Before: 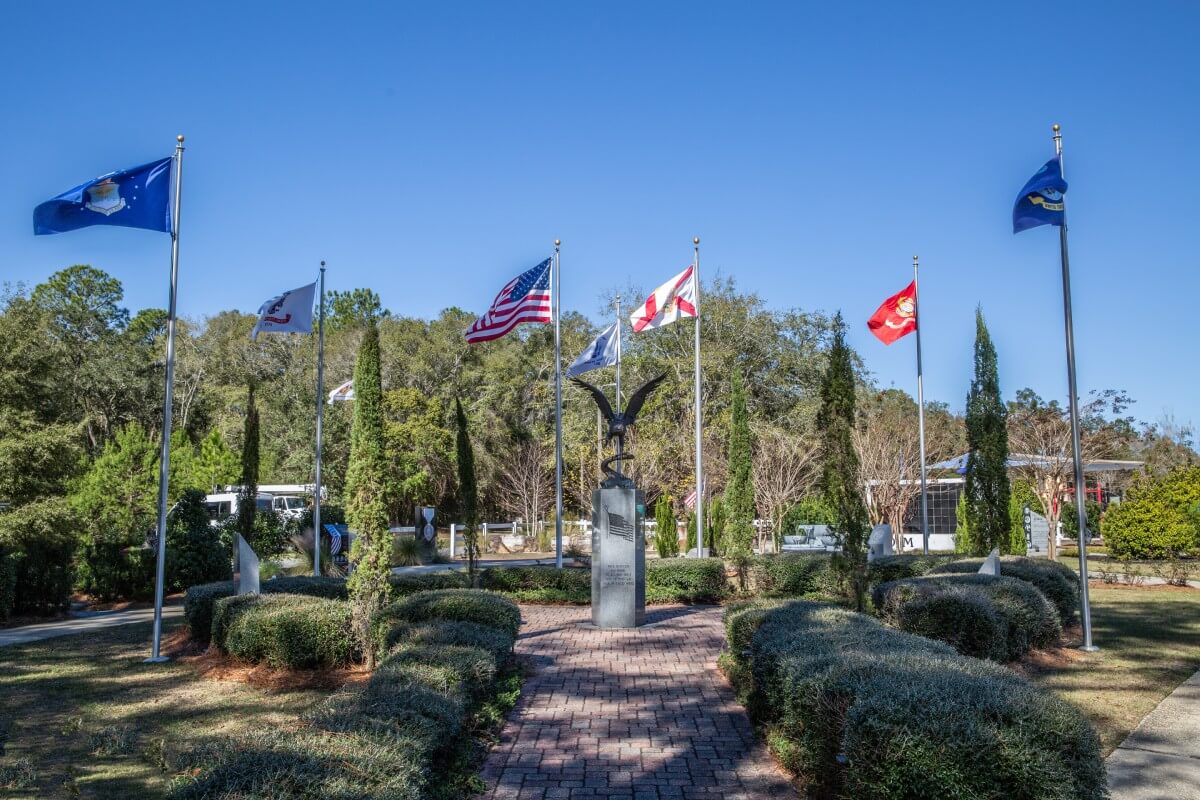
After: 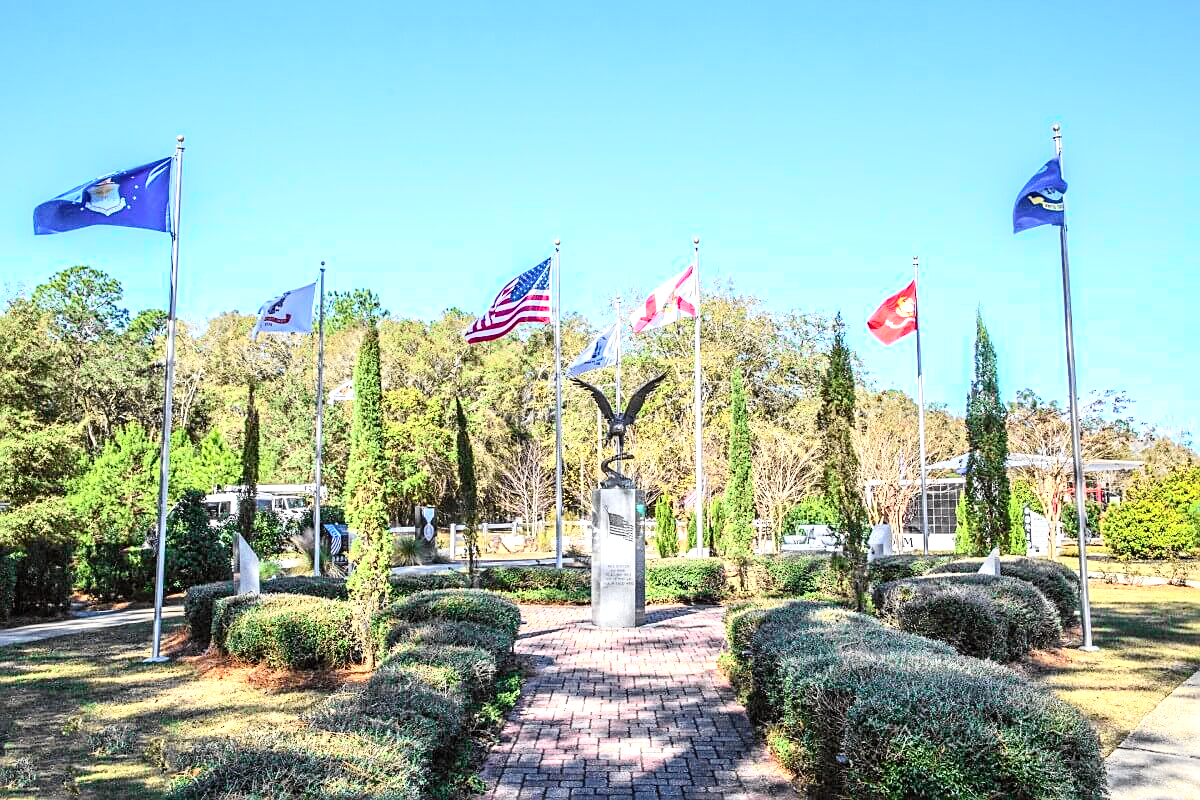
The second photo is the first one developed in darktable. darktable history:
exposure: black level correction 0, exposure 1.199 EV, compensate exposure bias true, compensate highlight preservation false
tone curve: curves: ch0 [(0, 0) (0.055, 0.057) (0.258, 0.307) (0.434, 0.543) (0.517, 0.657) (0.745, 0.874) (1, 1)]; ch1 [(0, 0) (0.346, 0.307) (0.418, 0.383) (0.46, 0.439) (0.482, 0.493) (0.502, 0.503) (0.517, 0.514) (0.55, 0.561) (0.588, 0.603) (0.646, 0.688) (1, 1)]; ch2 [(0, 0) (0.346, 0.34) (0.431, 0.45) (0.485, 0.499) (0.5, 0.503) (0.527, 0.525) (0.545, 0.562) (0.679, 0.706) (1, 1)], color space Lab, independent channels, preserve colors none
sharpen: on, module defaults
